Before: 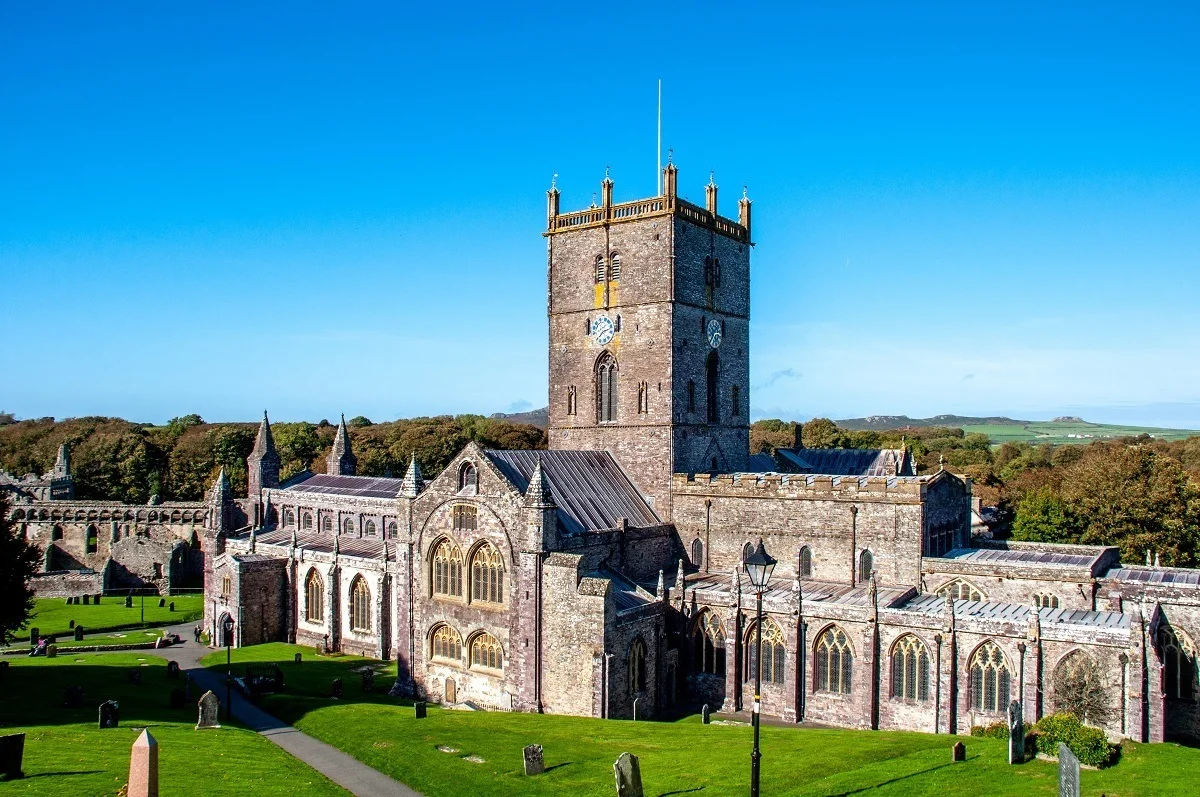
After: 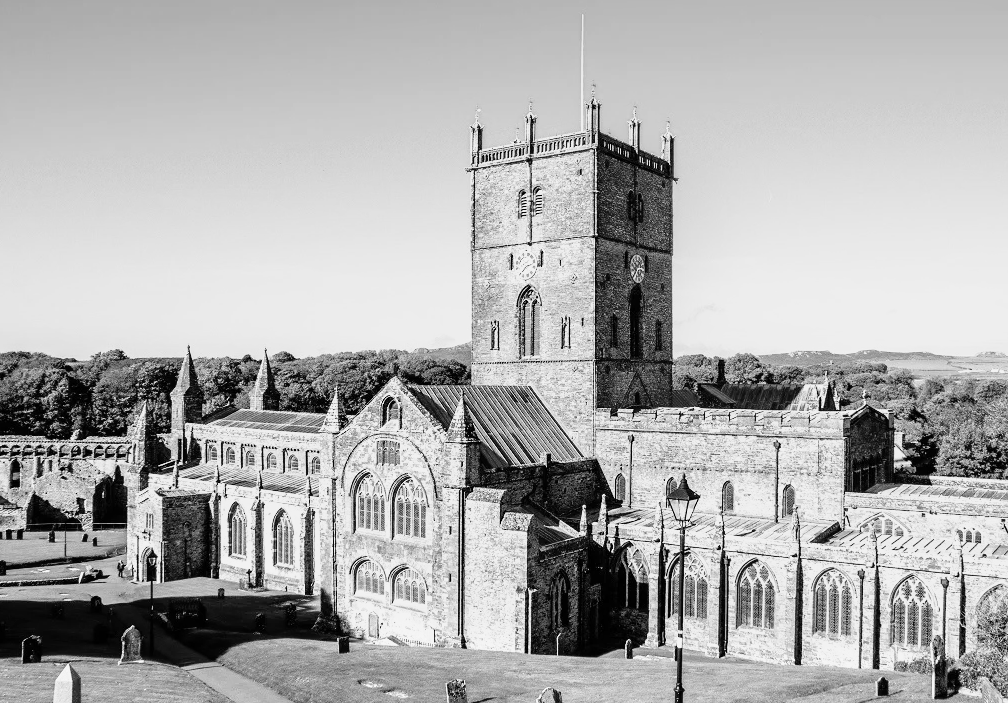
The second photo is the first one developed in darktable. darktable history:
crop: left 6.446%, top 8.188%, right 9.538%, bottom 3.548%
exposure: exposure 0.2 EV, compensate highlight preservation false
base curve: curves: ch0 [(0, 0) (0.008, 0.007) (0.022, 0.029) (0.048, 0.089) (0.092, 0.197) (0.191, 0.399) (0.275, 0.534) (0.357, 0.65) (0.477, 0.78) (0.542, 0.833) (0.799, 0.973) (1, 1)], preserve colors none
monochrome: a -71.75, b 75.82
